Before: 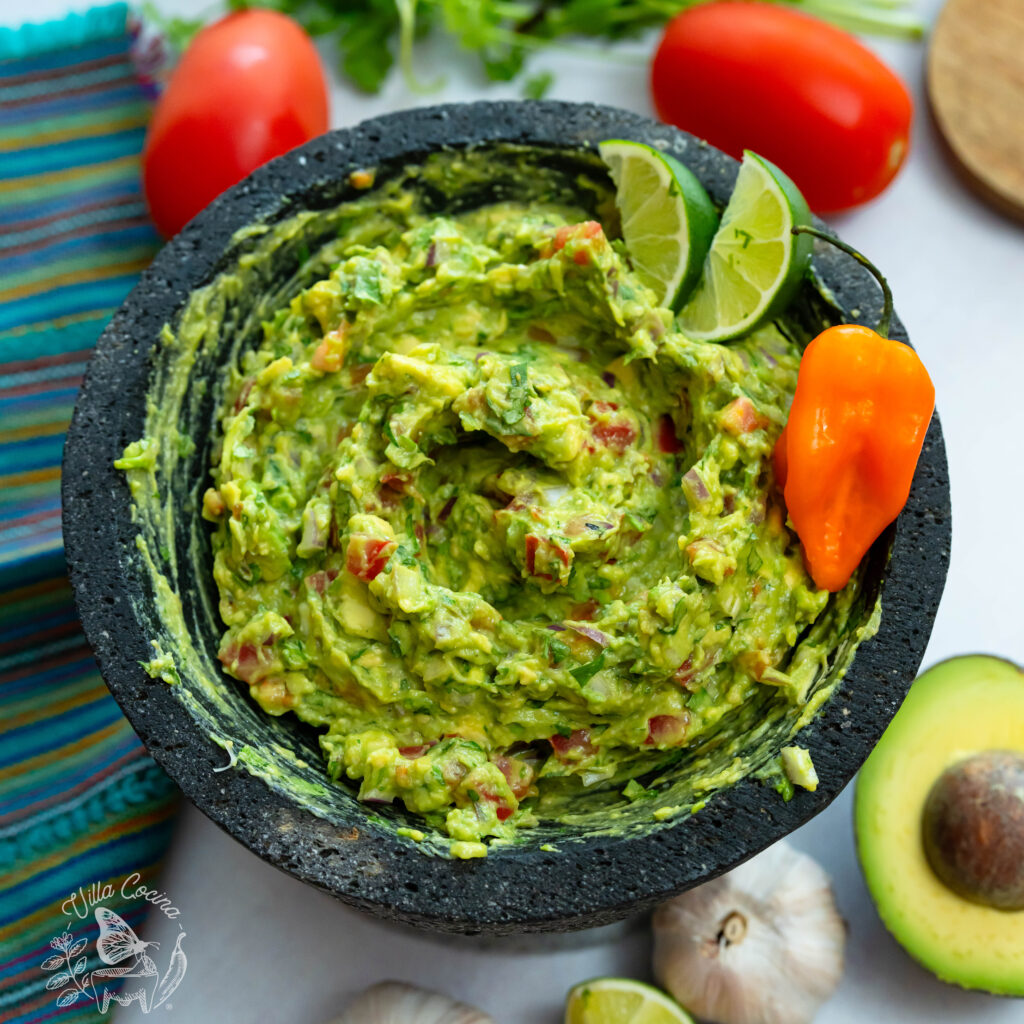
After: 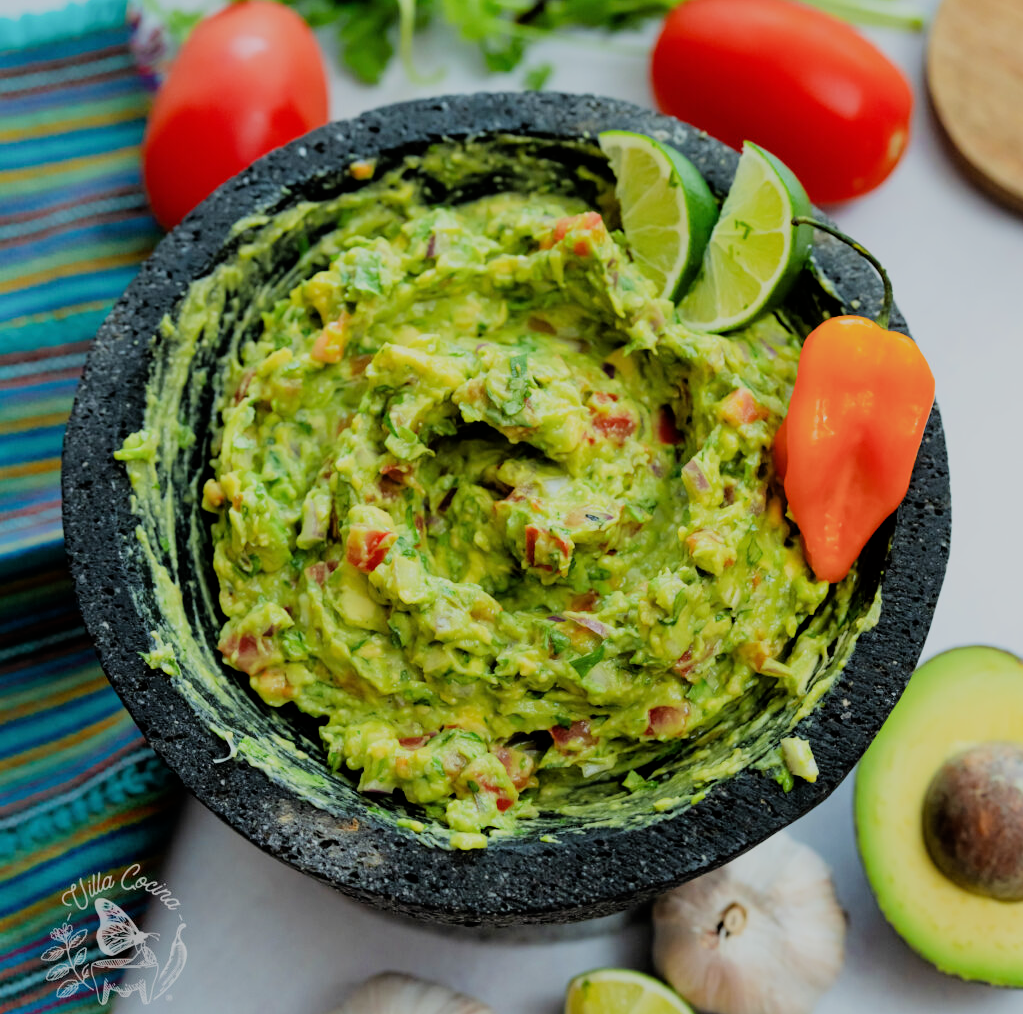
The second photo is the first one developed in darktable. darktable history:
exposure: black level correction 0, exposure 0.3 EV, compensate highlight preservation false
filmic rgb: black relative exposure -6.07 EV, white relative exposure 6.95 EV, hardness 2.28
crop: top 0.943%, right 0.046%
